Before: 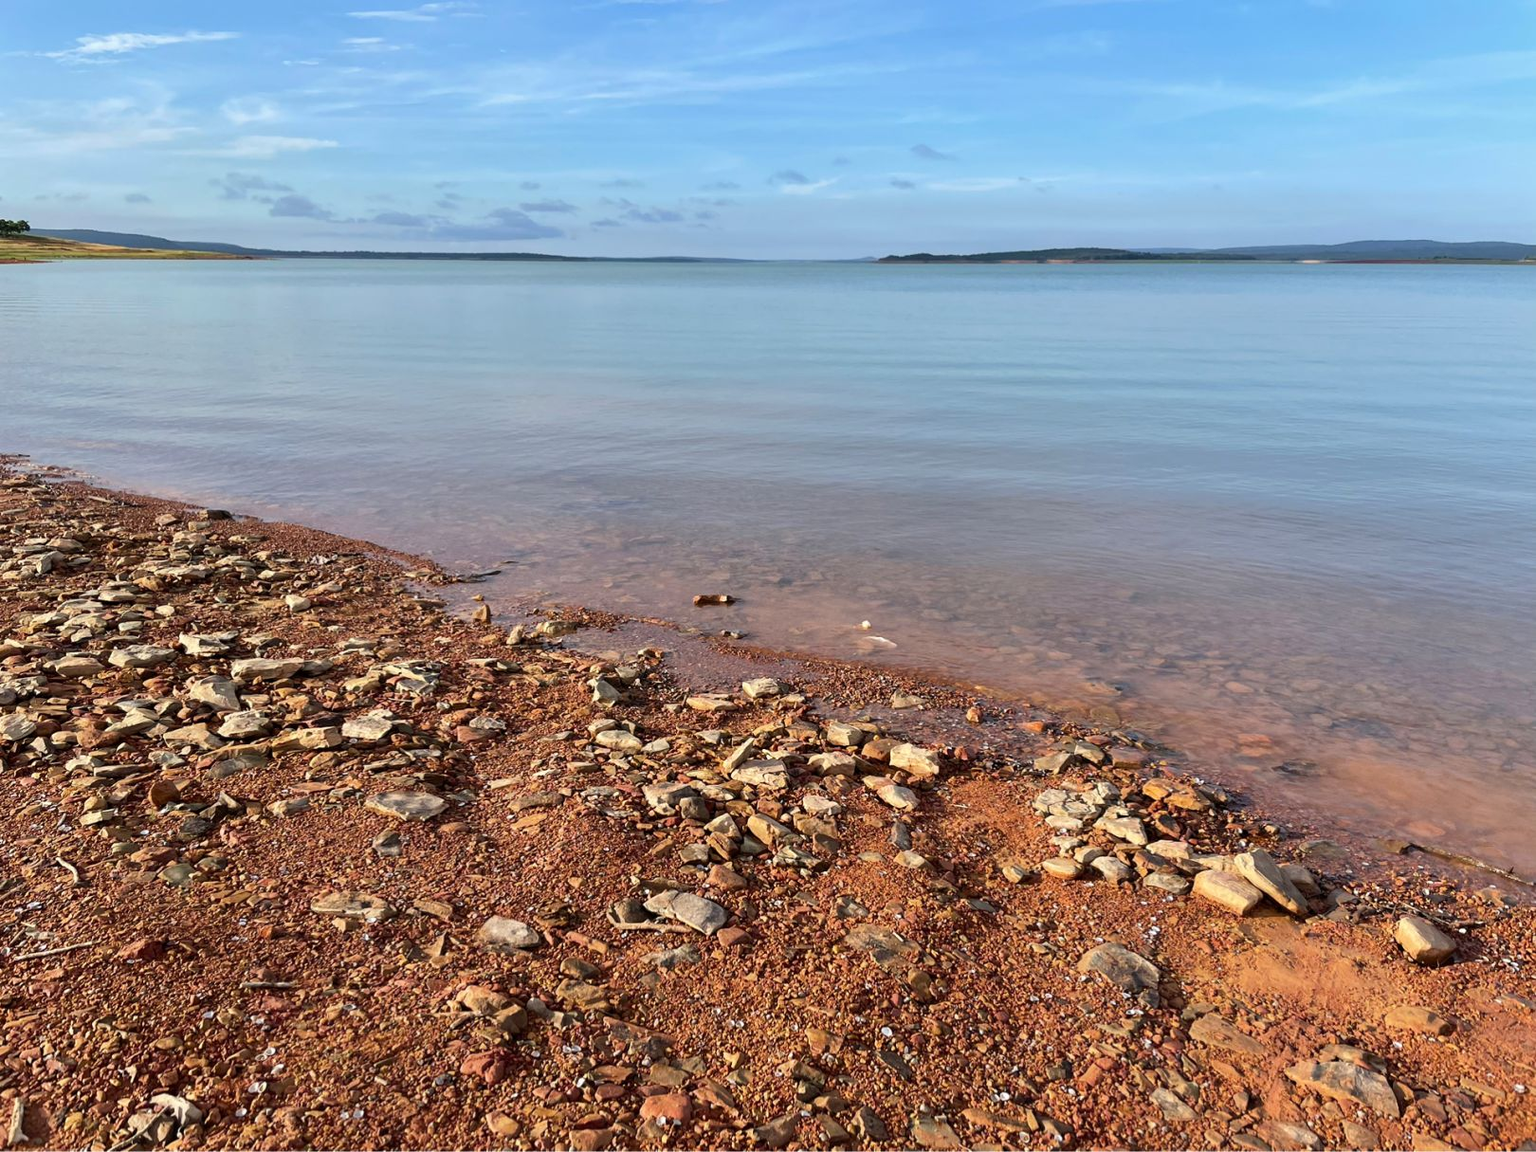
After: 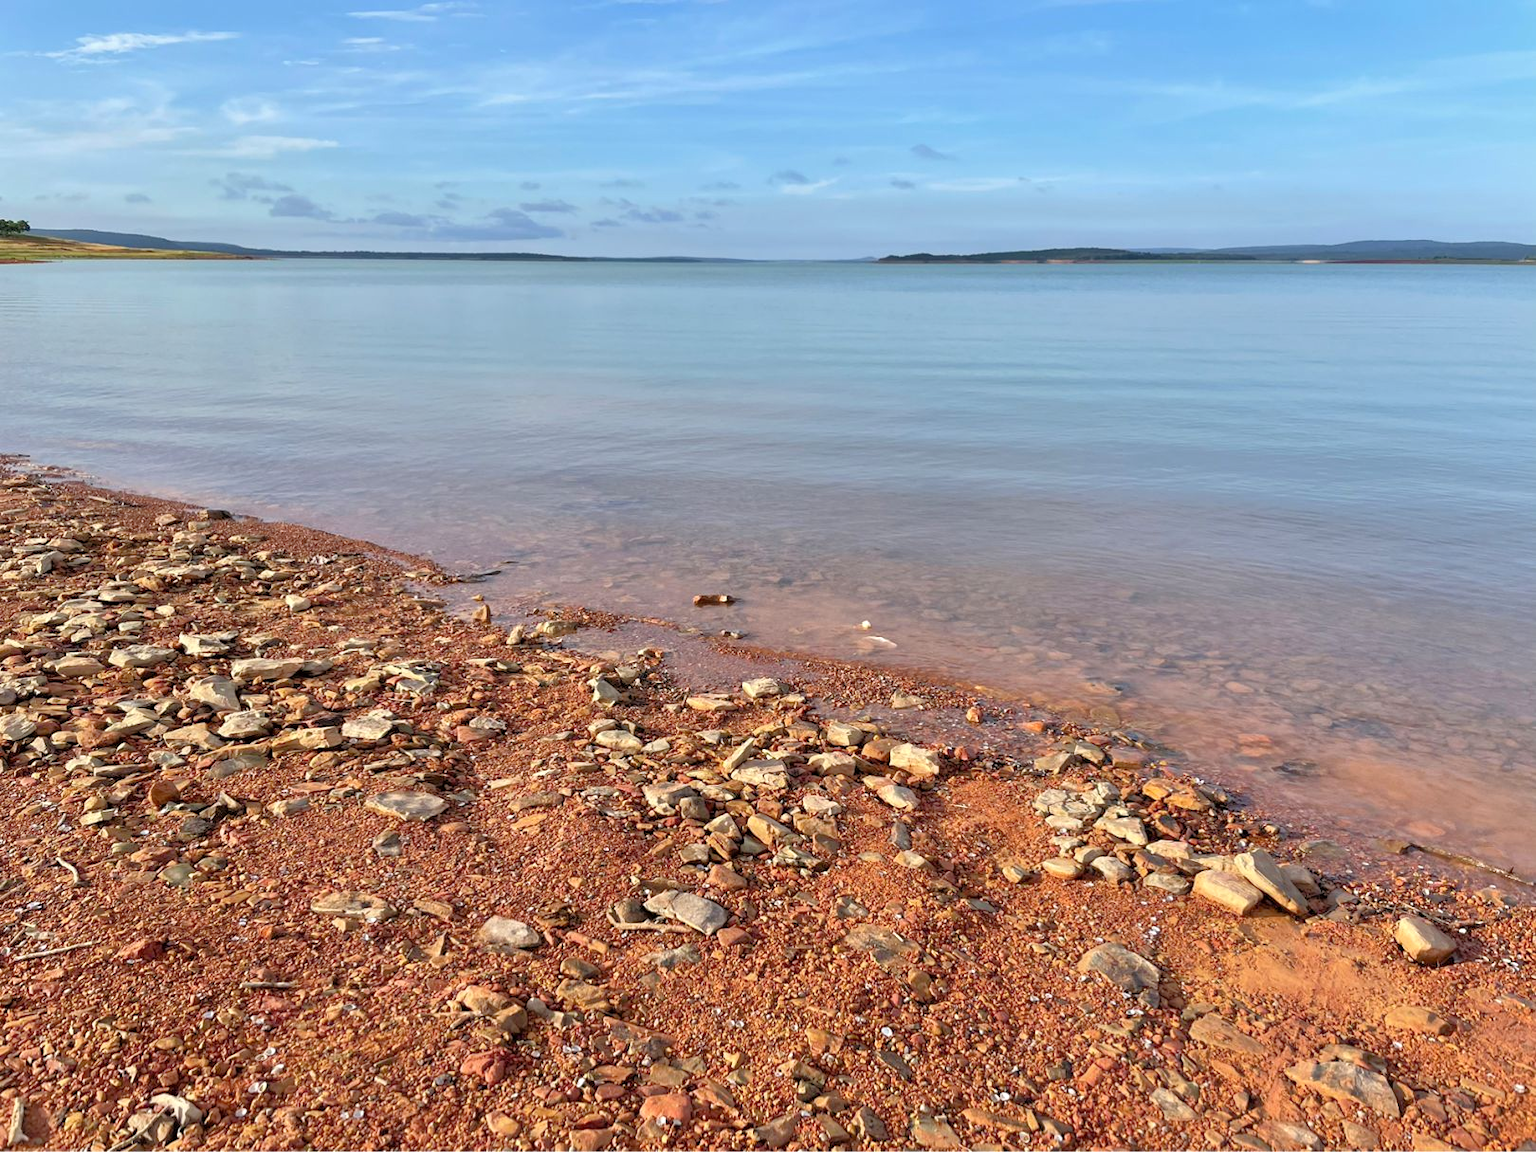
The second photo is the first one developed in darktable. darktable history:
tone equalizer: -7 EV 0.16 EV, -6 EV 0.586 EV, -5 EV 1.16 EV, -4 EV 1.34 EV, -3 EV 1.17 EV, -2 EV 0.6 EV, -1 EV 0.165 EV
